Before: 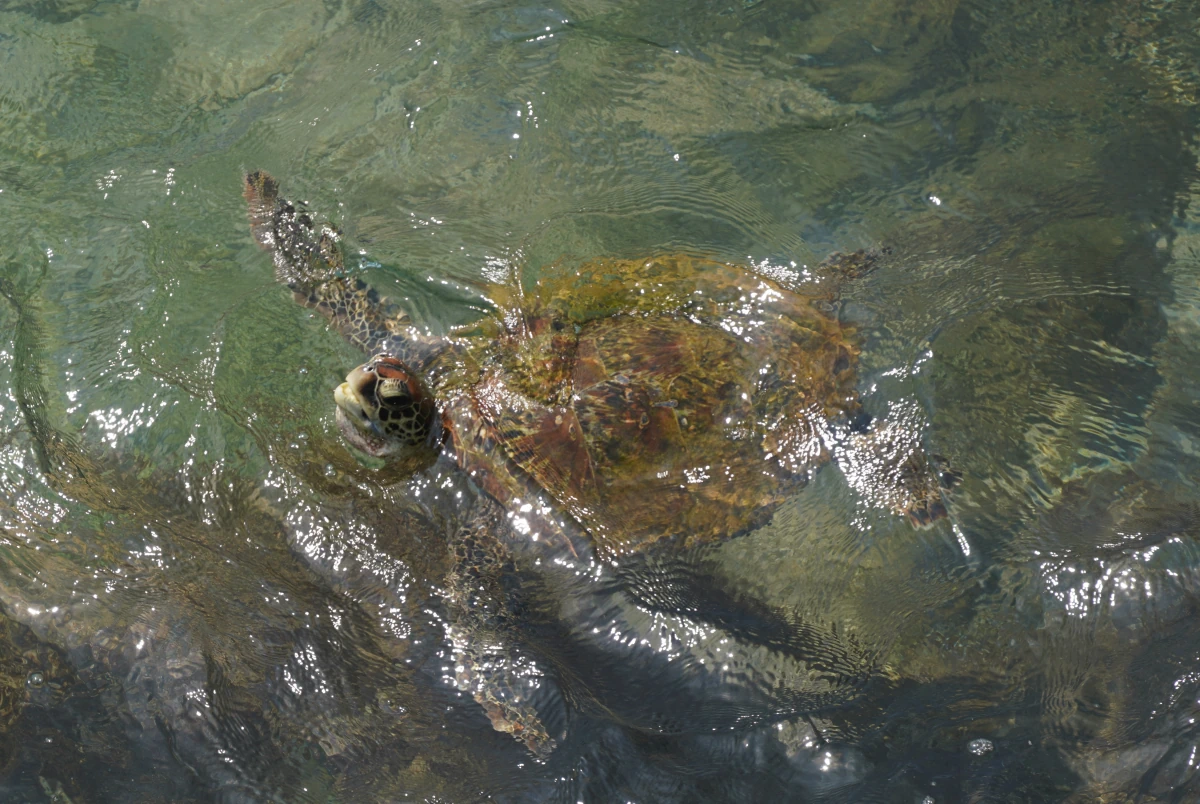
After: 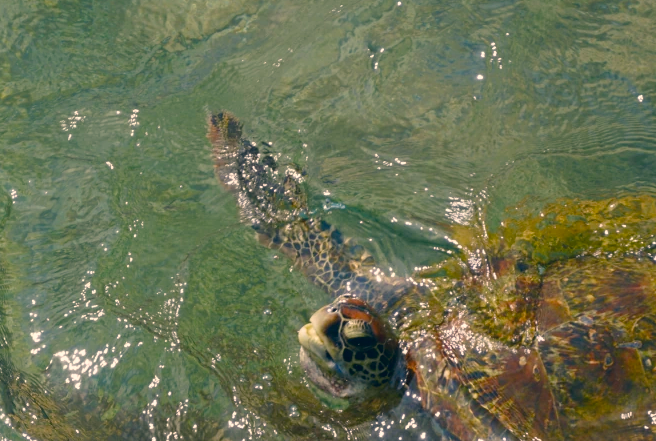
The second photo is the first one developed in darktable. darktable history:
white balance: emerald 1
color correction: highlights a* 10.32, highlights b* 14.66, shadows a* -9.59, shadows b* -15.02
crop and rotate: left 3.047%, top 7.509%, right 42.236%, bottom 37.598%
color balance rgb: perceptual saturation grading › global saturation 20%, perceptual saturation grading › highlights -25%, perceptual saturation grading › shadows 50%
